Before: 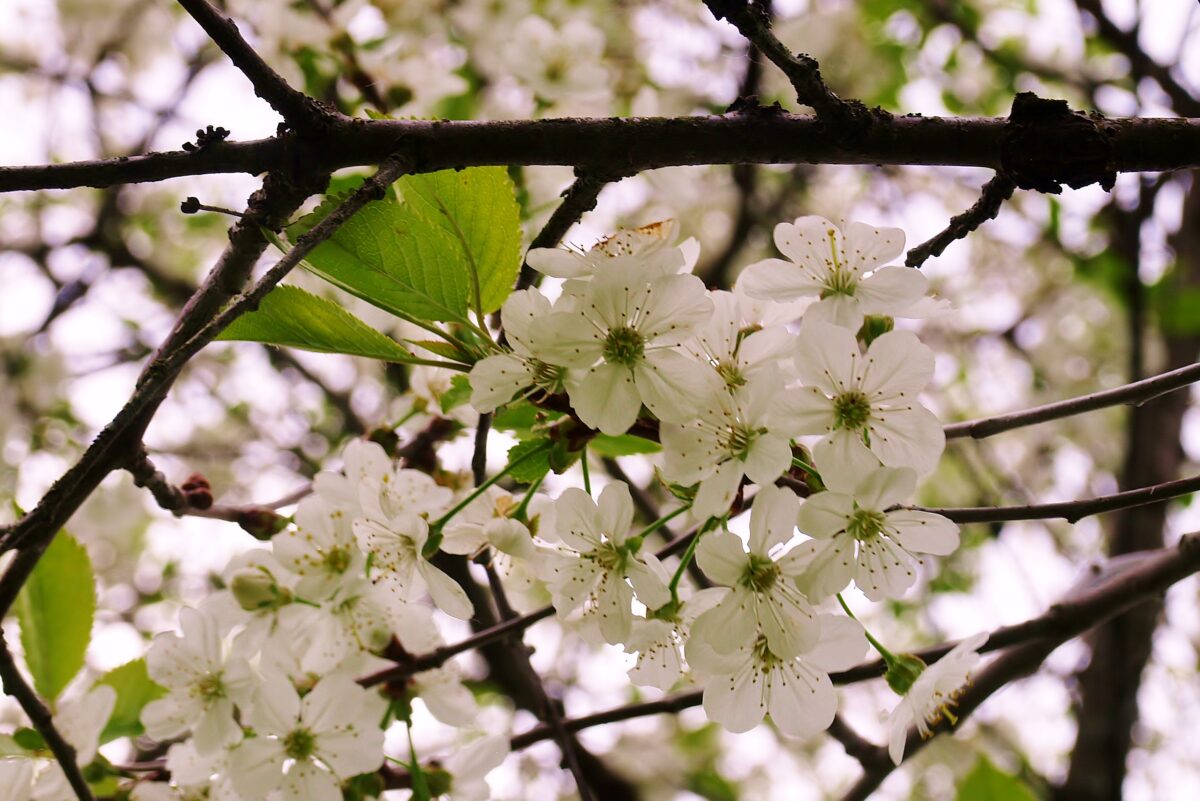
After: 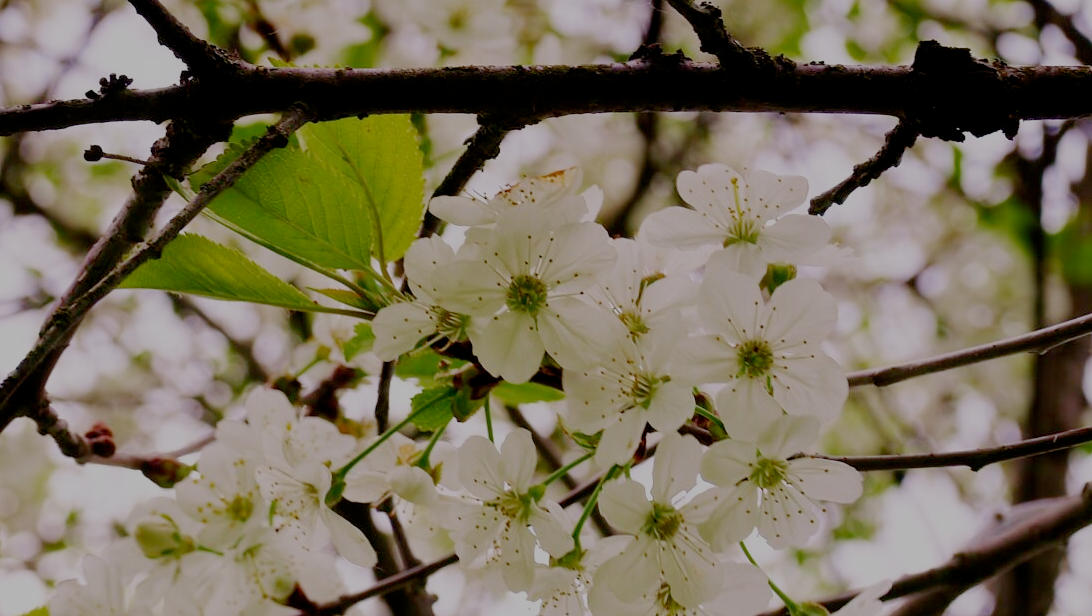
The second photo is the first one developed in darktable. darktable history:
crop: left 8.155%, top 6.611%, bottom 15.385%
levels: levels [0, 0.51, 1]
filmic rgb: black relative exposure -7 EV, white relative exposure 6 EV, threshold 3 EV, target black luminance 0%, hardness 2.73, latitude 61.22%, contrast 0.691, highlights saturation mix 10%, shadows ↔ highlights balance -0.073%, preserve chrominance no, color science v4 (2020), iterations of high-quality reconstruction 10, contrast in shadows soft, contrast in highlights soft, enable highlight reconstruction true
